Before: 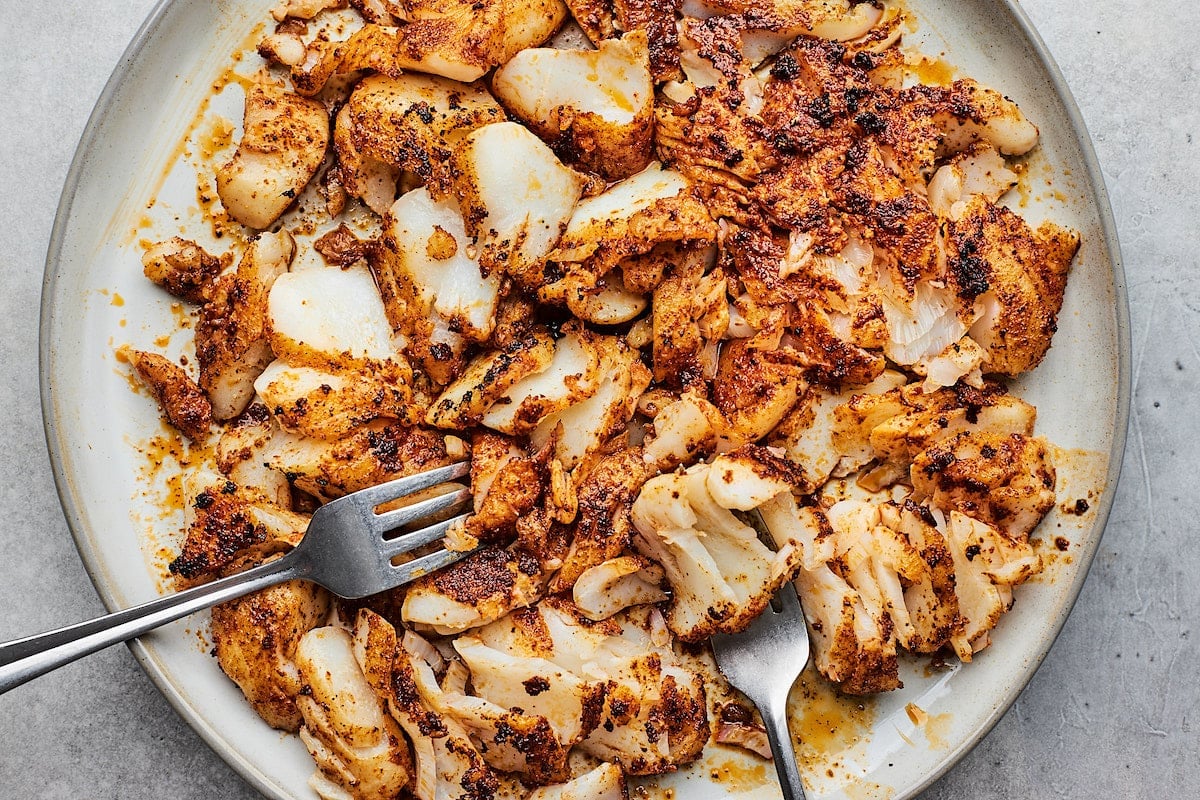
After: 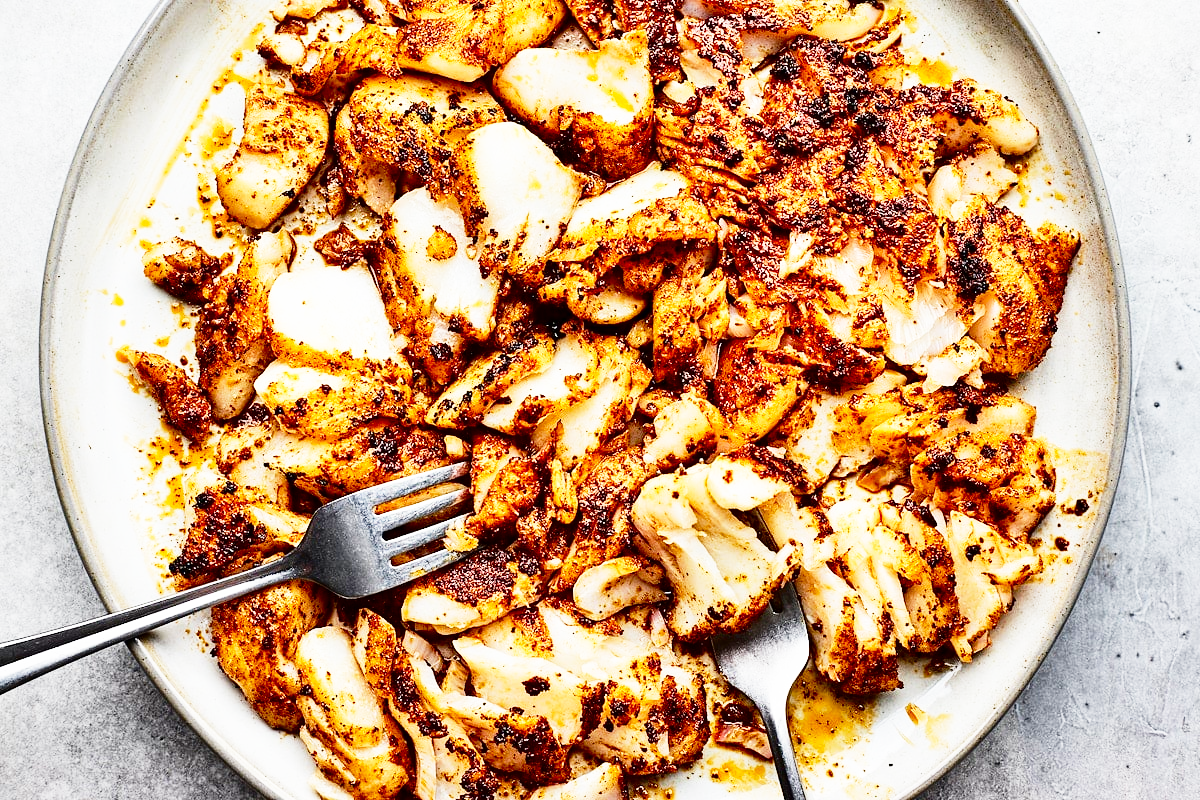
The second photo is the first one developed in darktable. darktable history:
contrast brightness saturation: contrast 0.1, brightness -0.26, saturation 0.14
base curve: curves: ch0 [(0, 0) (0.026, 0.03) (0.109, 0.232) (0.351, 0.748) (0.669, 0.968) (1, 1)], preserve colors none
